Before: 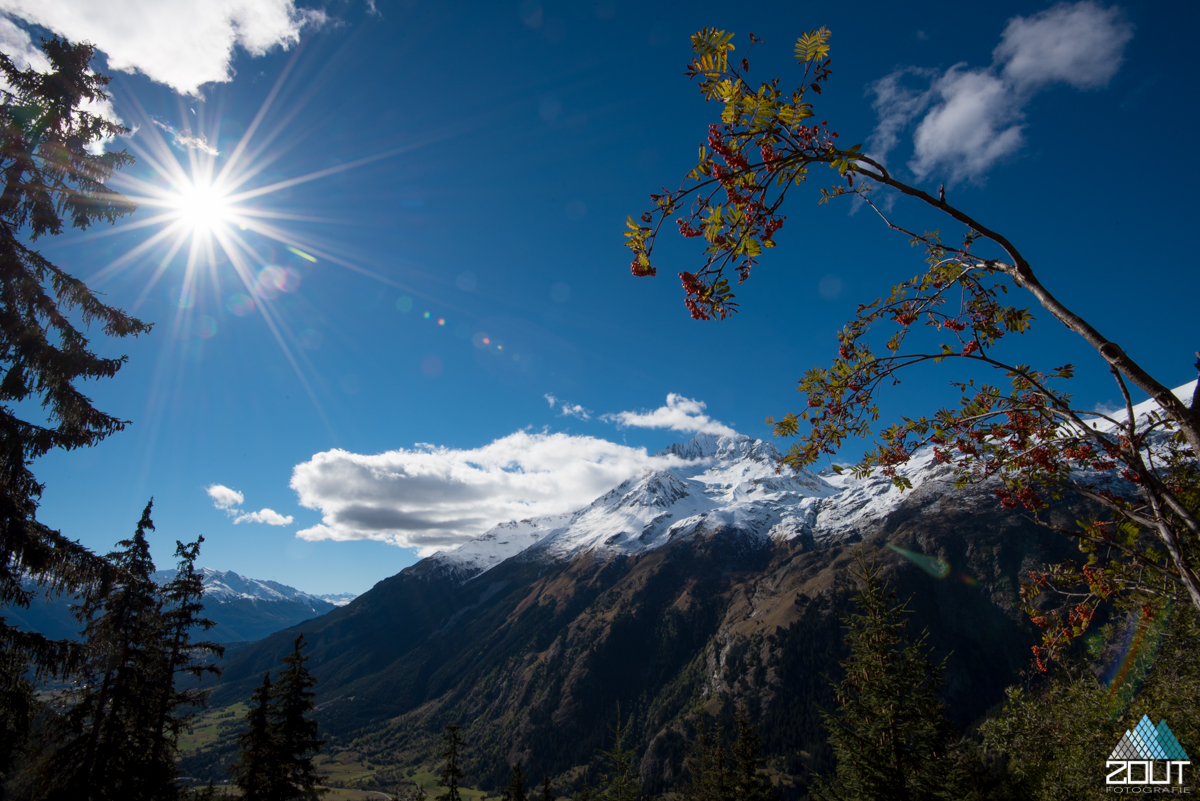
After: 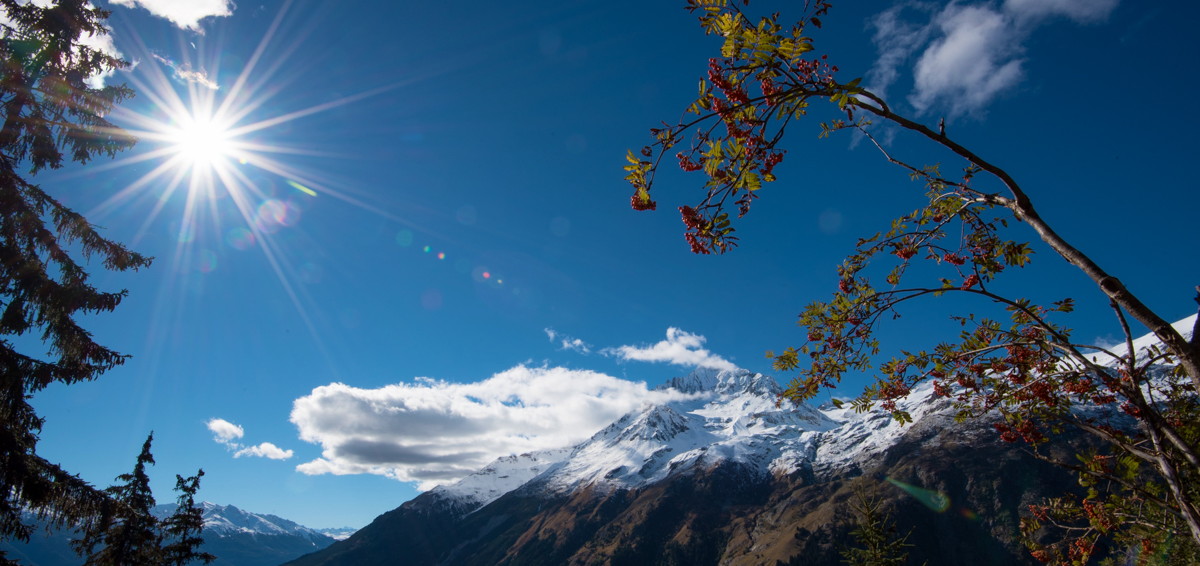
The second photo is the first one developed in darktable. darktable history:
velvia: on, module defaults
crop and rotate: top 8.293%, bottom 20.996%
